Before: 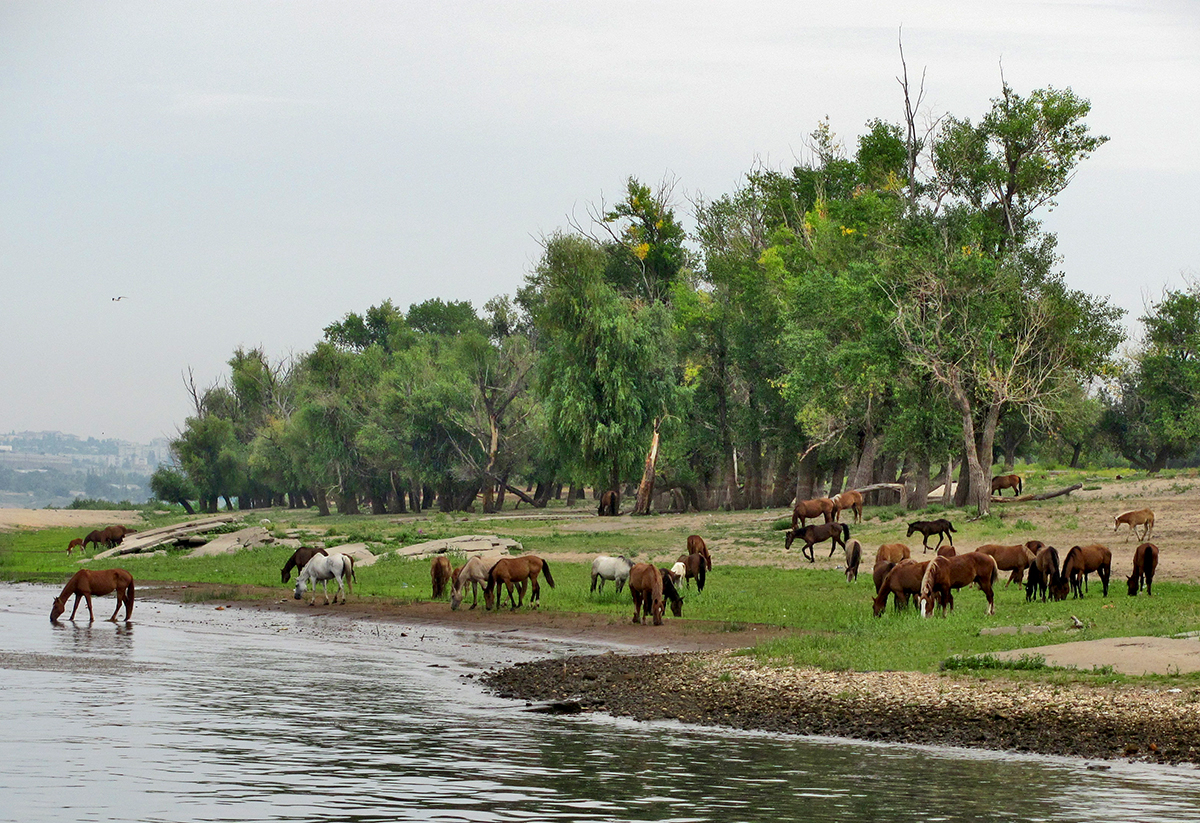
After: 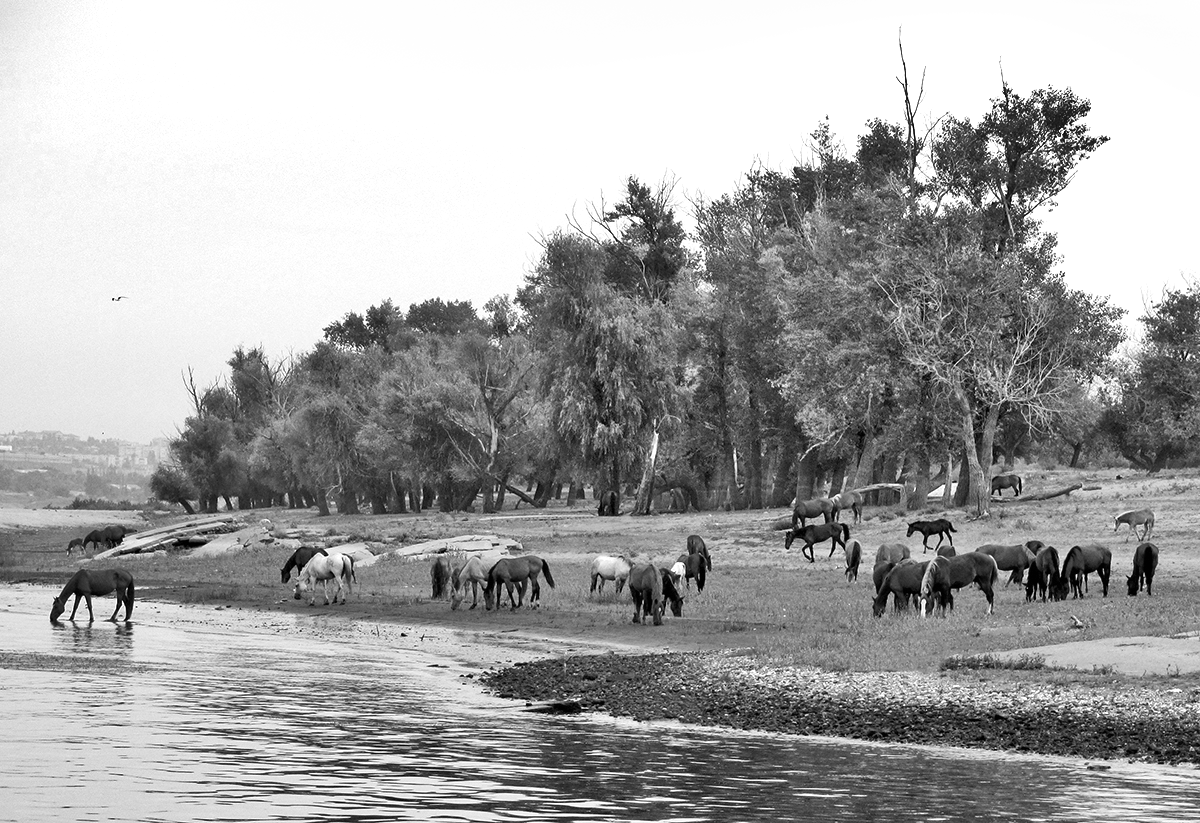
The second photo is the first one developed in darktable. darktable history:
monochrome: a 2.21, b -1.33, size 2.2
shadows and highlights: shadows 5, soften with gaussian
exposure: black level correction 0, exposure 0.5 EV, compensate highlight preservation false
